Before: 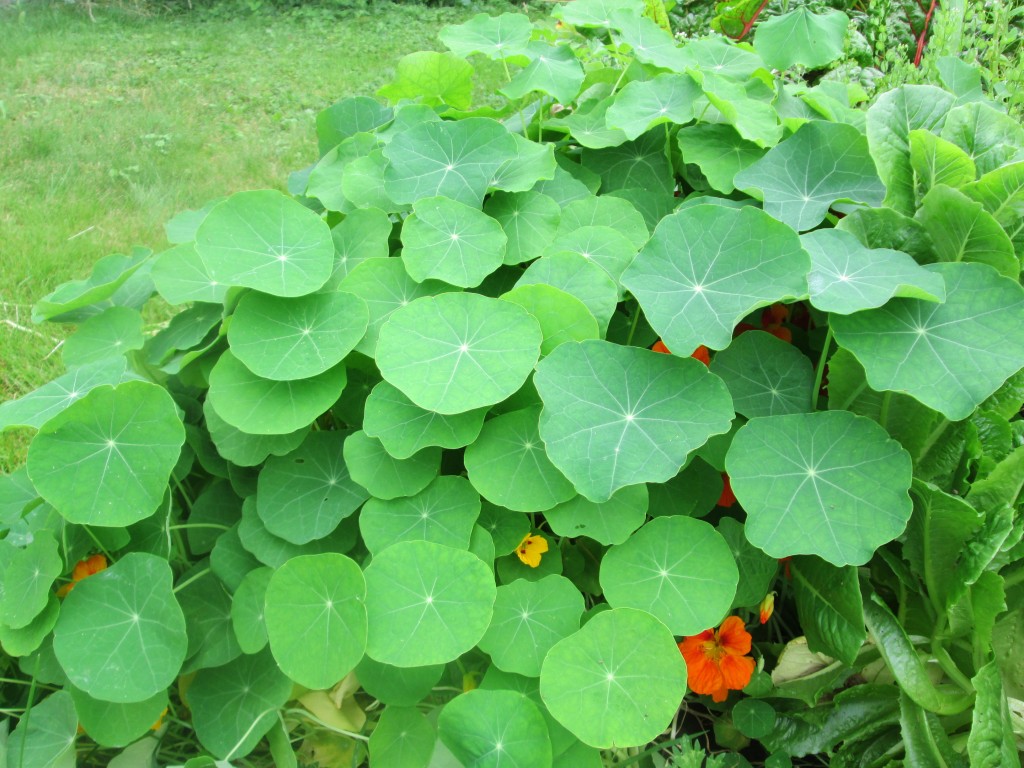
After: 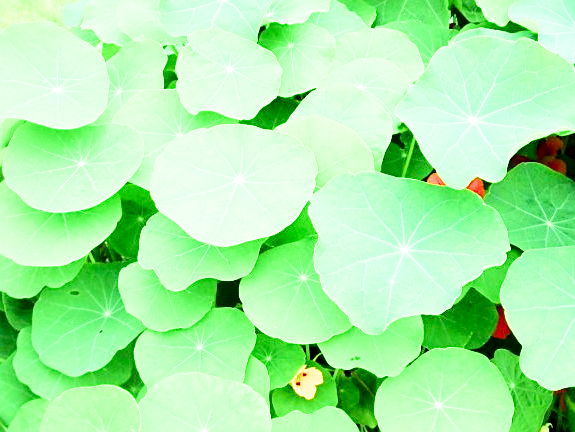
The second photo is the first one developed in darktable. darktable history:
local contrast: highlights 101%, shadows 97%, detail 119%, midtone range 0.2
exposure: black level correction 0, exposure 2 EV, compensate highlight preservation false
contrast brightness saturation: contrast 0.327, brightness -0.082, saturation 0.175
crop and rotate: left 22.051%, top 21.905%, right 21.781%, bottom 21.718%
filmic rgb: black relative exposure -4.68 EV, white relative exposure 4.81 EV, hardness 2.34, latitude 35.55%, contrast 1.047, highlights saturation mix 1.52%, shadows ↔ highlights balance 1.14%, color science v4 (2020), iterations of high-quality reconstruction 0
tone equalizer: on, module defaults
sharpen: radius 1.888, amount 0.399, threshold 1.605
